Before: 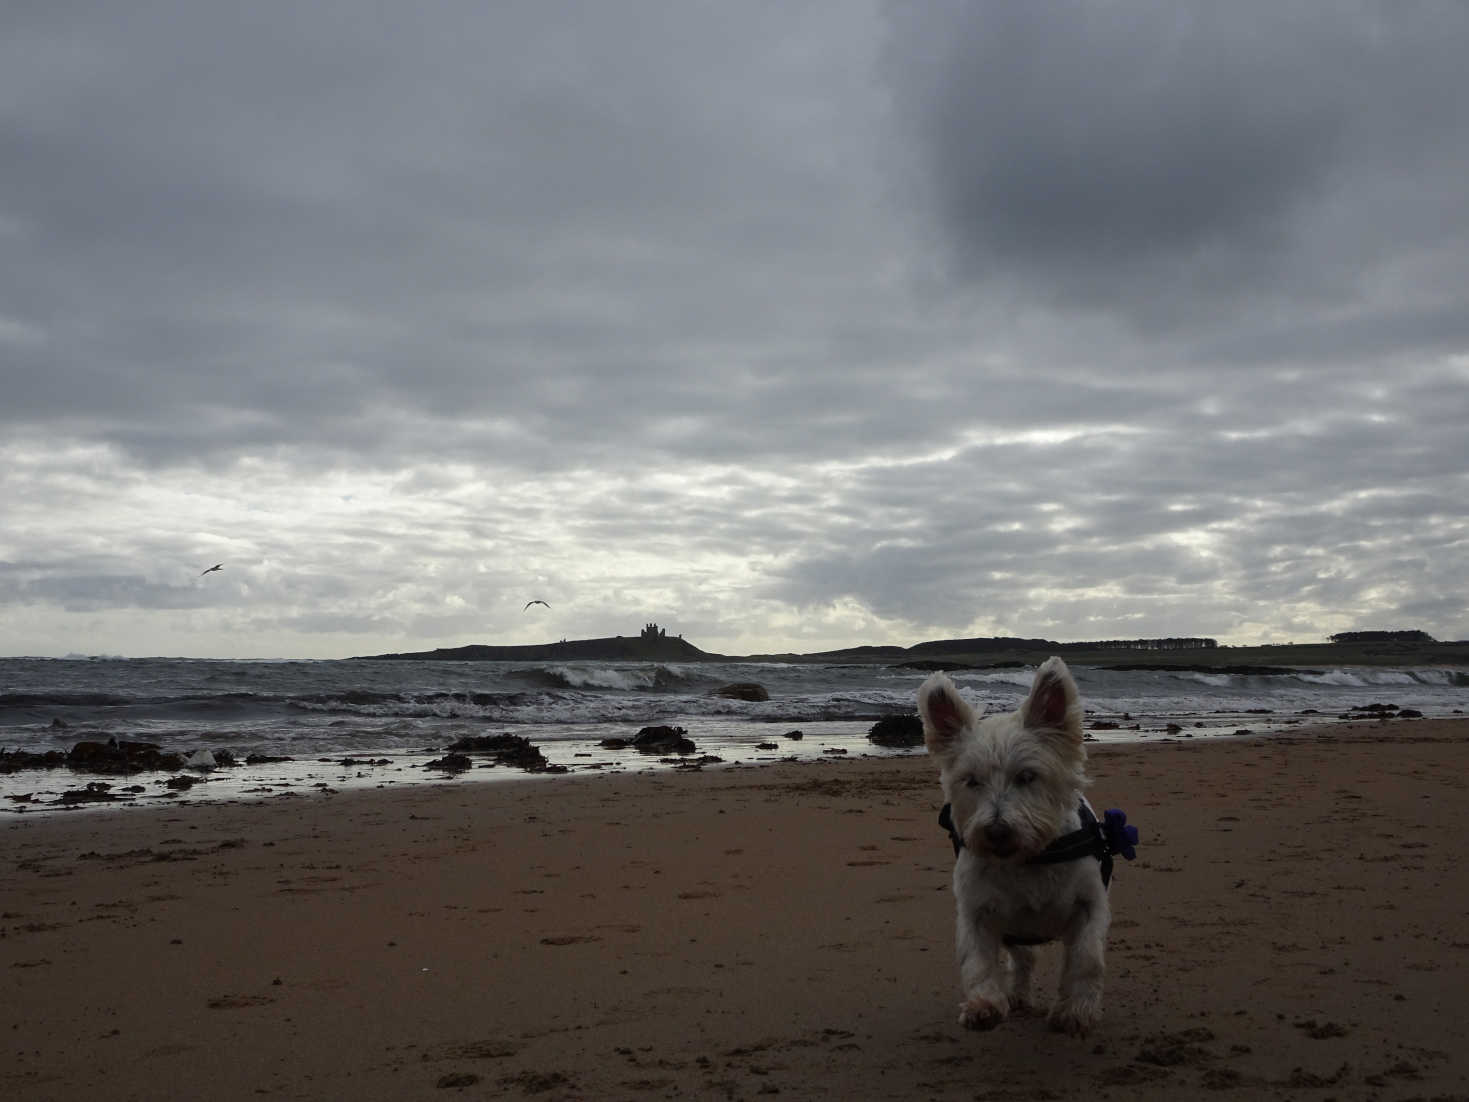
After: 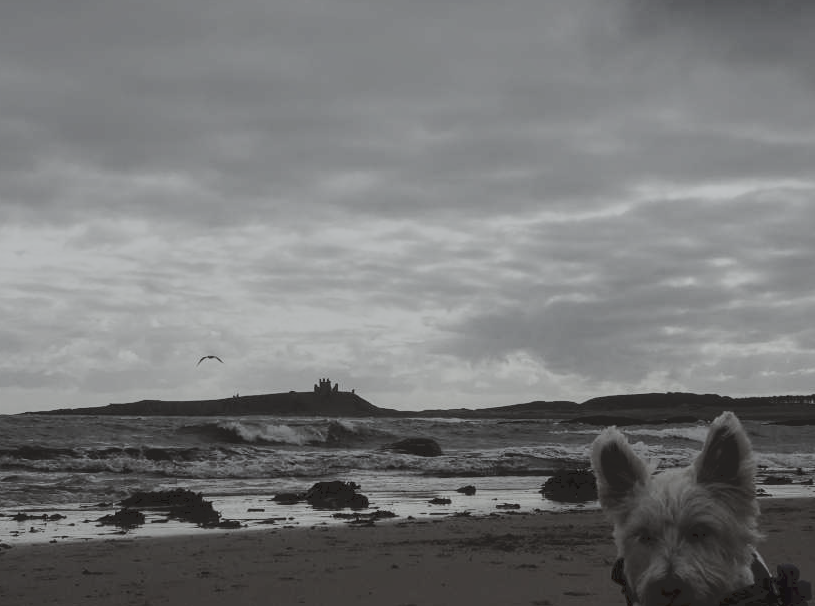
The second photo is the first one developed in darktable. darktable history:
color correction: highlights a* -3.49, highlights b* -6.49, shadows a* 3, shadows b* 5.36
local contrast: on, module defaults
crop and rotate: left 22.305%, top 22.28%, right 22.191%, bottom 22.716%
tone curve: curves: ch0 [(0, 0) (0.003, 0.149) (0.011, 0.152) (0.025, 0.154) (0.044, 0.164) (0.069, 0.179) (0.1, 0.194) (0.136, 0.211) (0.177, 0.232) (0.224, 0.258) (0.277, 0.289) (0.335, 0.326) (0.399, 0.371) (0.468, 0.438) (0.543, 0.504) (0.623, 0.569) (0.709, 0.642) (0.801, 0.716) (0.898, 0.775) (1, 1)], preserve colors none
color zones: curves: ch1 [(0, 0.153) (0.143, 0.15) (0.286, 0.151) (0.429, 0.152) (0.571, 0.152) (0.714, 0.151) (0.857, 0.151) (1, 0.153)]
filmic rgb: black relative exposure -7.46 EV, white relative exposure 4.85 EV, hardness 3.4
